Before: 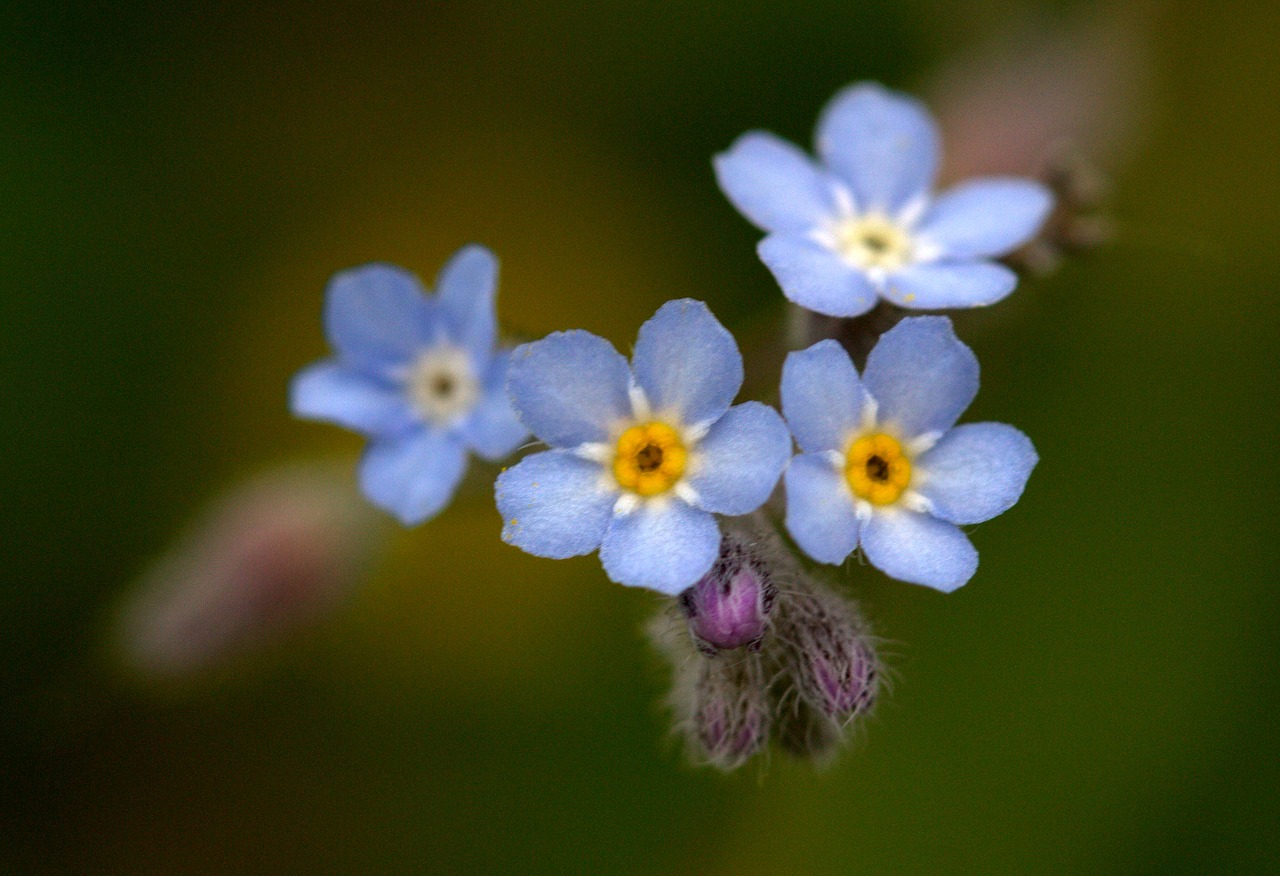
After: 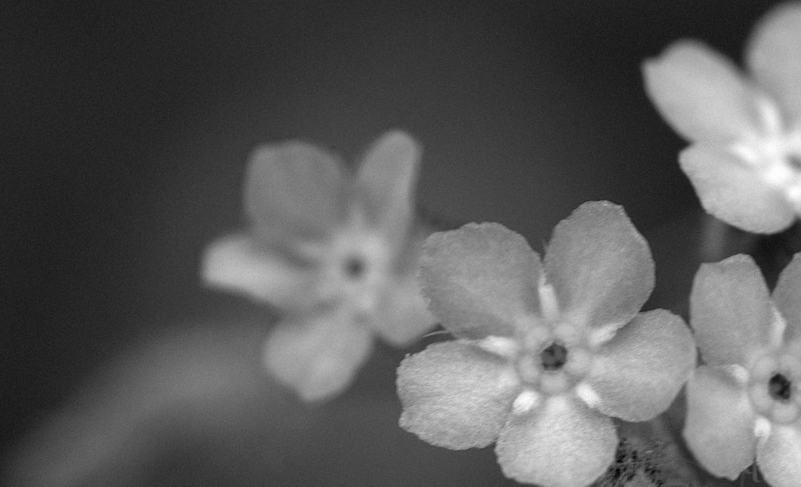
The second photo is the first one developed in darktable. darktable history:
crop and rotate: angle -4.99°, left 2.122%, top 6.945%, right 27.566%, bottom 30.519%
color zones: curves: ch1 [(0, -0.014) (0.143, -0.013) (0.286, -0.013) (0.429, -0.016) (0.571, -0.019) (0.714, -0.015) (0.857, 0.002) (1, -0.014)]
